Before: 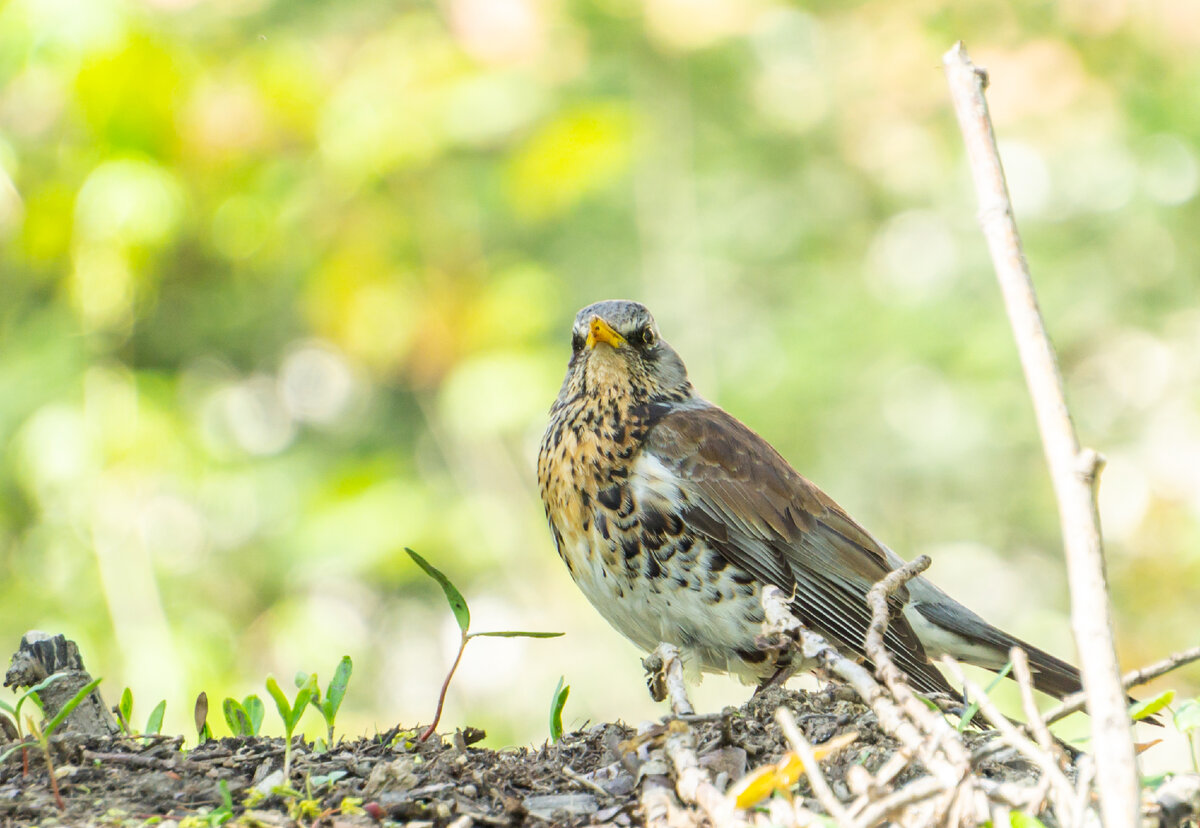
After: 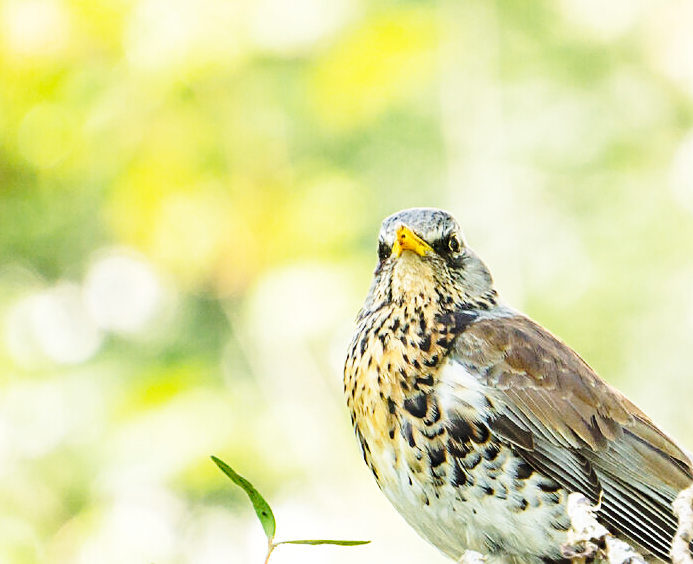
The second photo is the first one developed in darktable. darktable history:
crop: left 16.202%, top 11.208%, right 26.045%, bottom 20.557%
base curve: curves: ch0 [(0, 0) (0.036, 0.037) (0.121, 0.228) (0.46, 0.76) (0.859, 0.983) (1, 1)], preserve colors none
color zones: curves: ch0 [(0.25, 0.5) (0.636, 0.25) (0.75, 0.5)]
sharpen: on, module defaults
